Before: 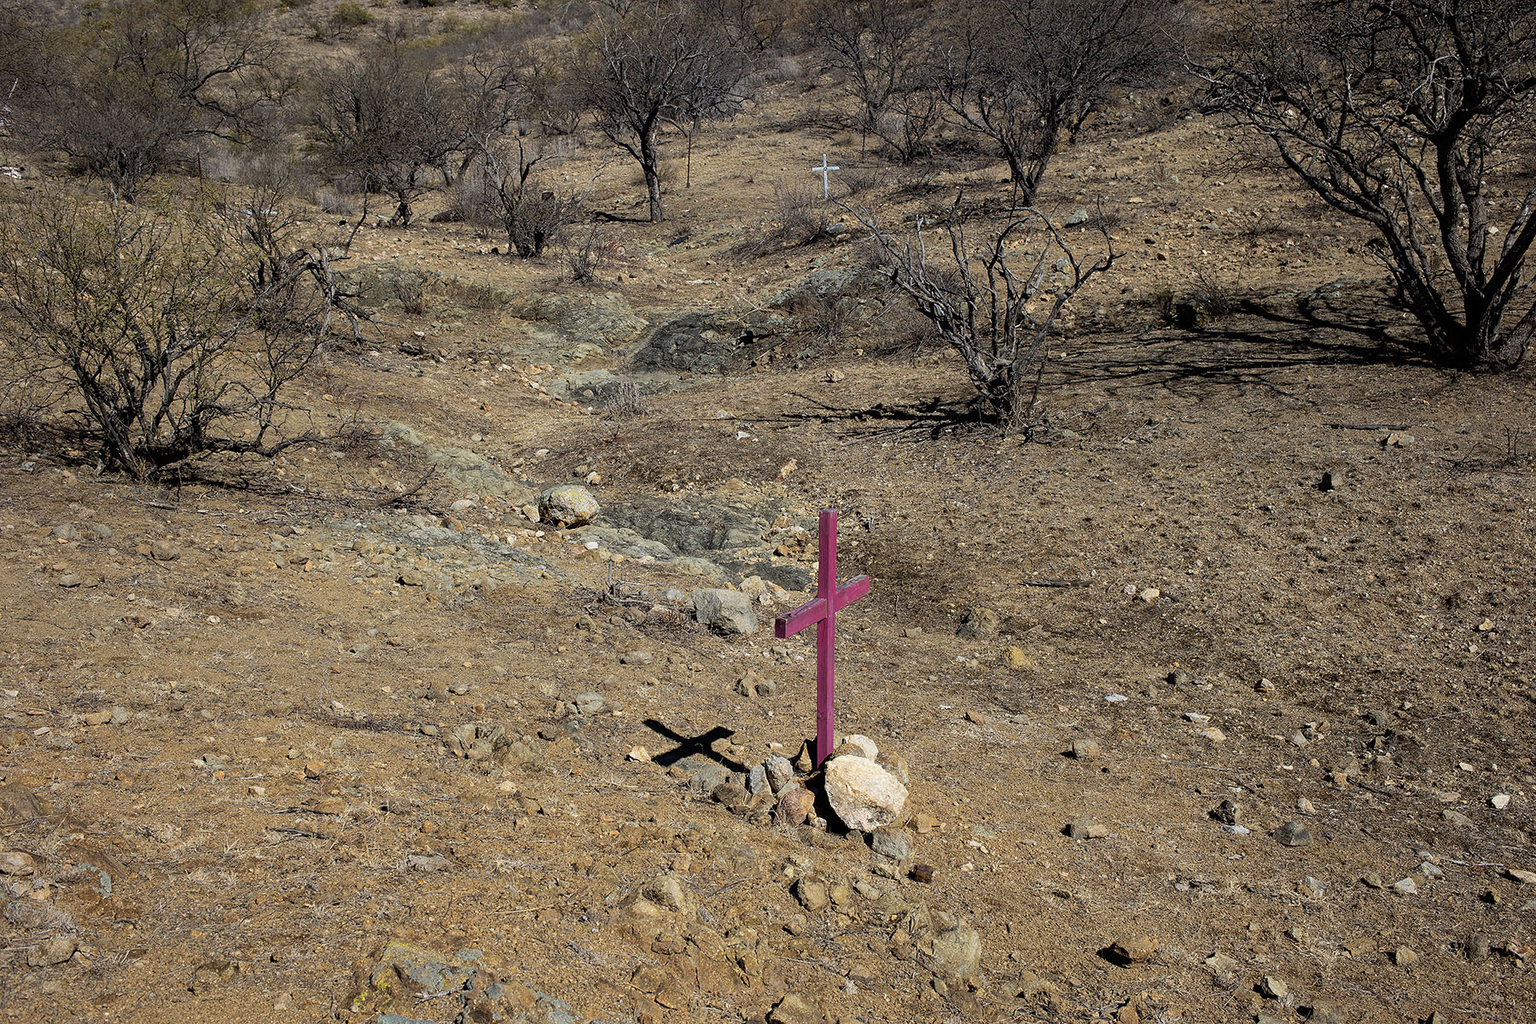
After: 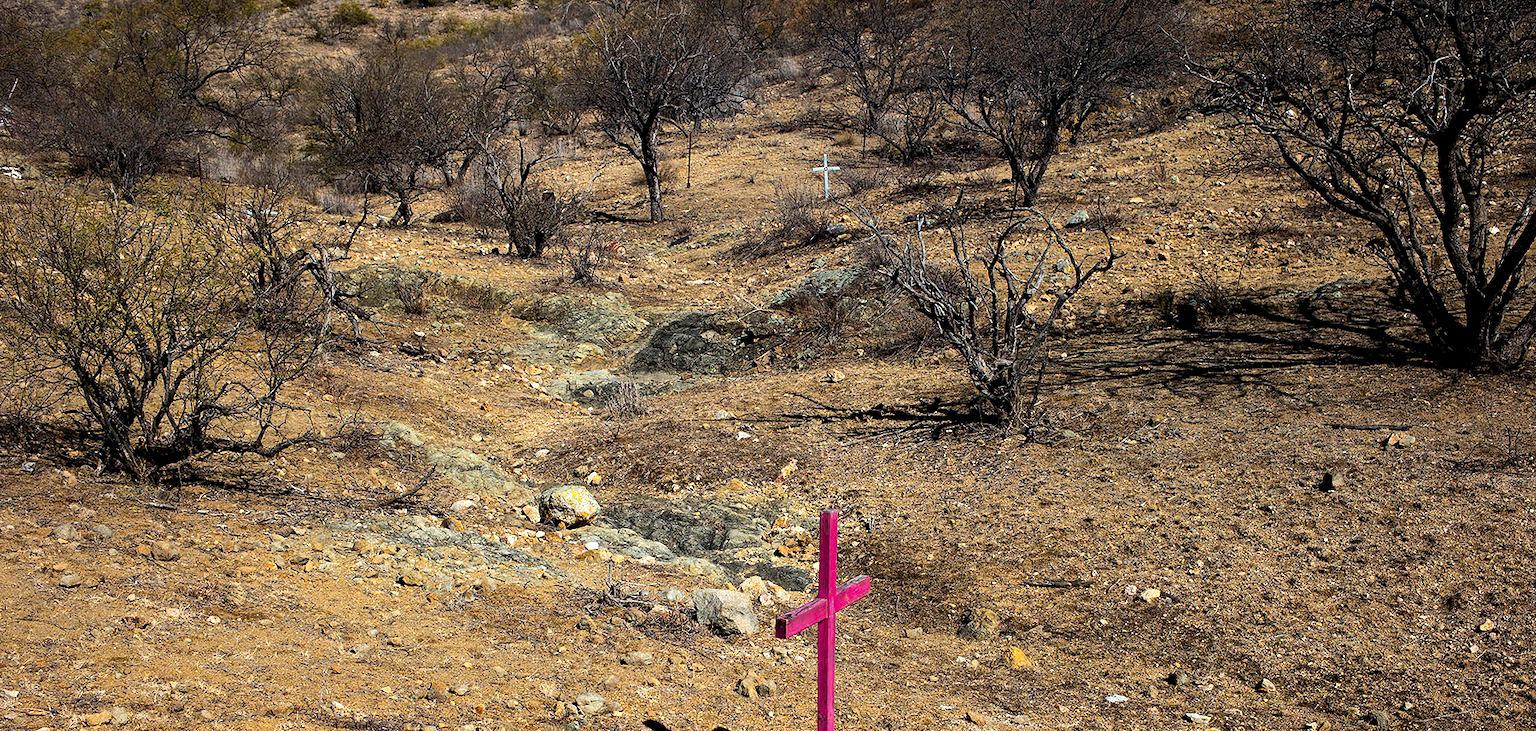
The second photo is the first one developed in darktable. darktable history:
color balance rgb: perceptual saturation grading › global saturation 25%, global vibrance 20%
crop: bottom 28.576%
white balance: emerald 1
tone equalizer: -8 EV -0.75 EV, -7 EV -0.7 EV, -6 EV -0.6 EV, -5 EV -0.4 EV, -3 EV 0.4 EV, -2 EV 0.6 EV, -1 EV 0.7 EV, +0 EV 0.75 EV, edges refinement/feathering 500, mask exposure compensation -1.57 EV, preserve details no
